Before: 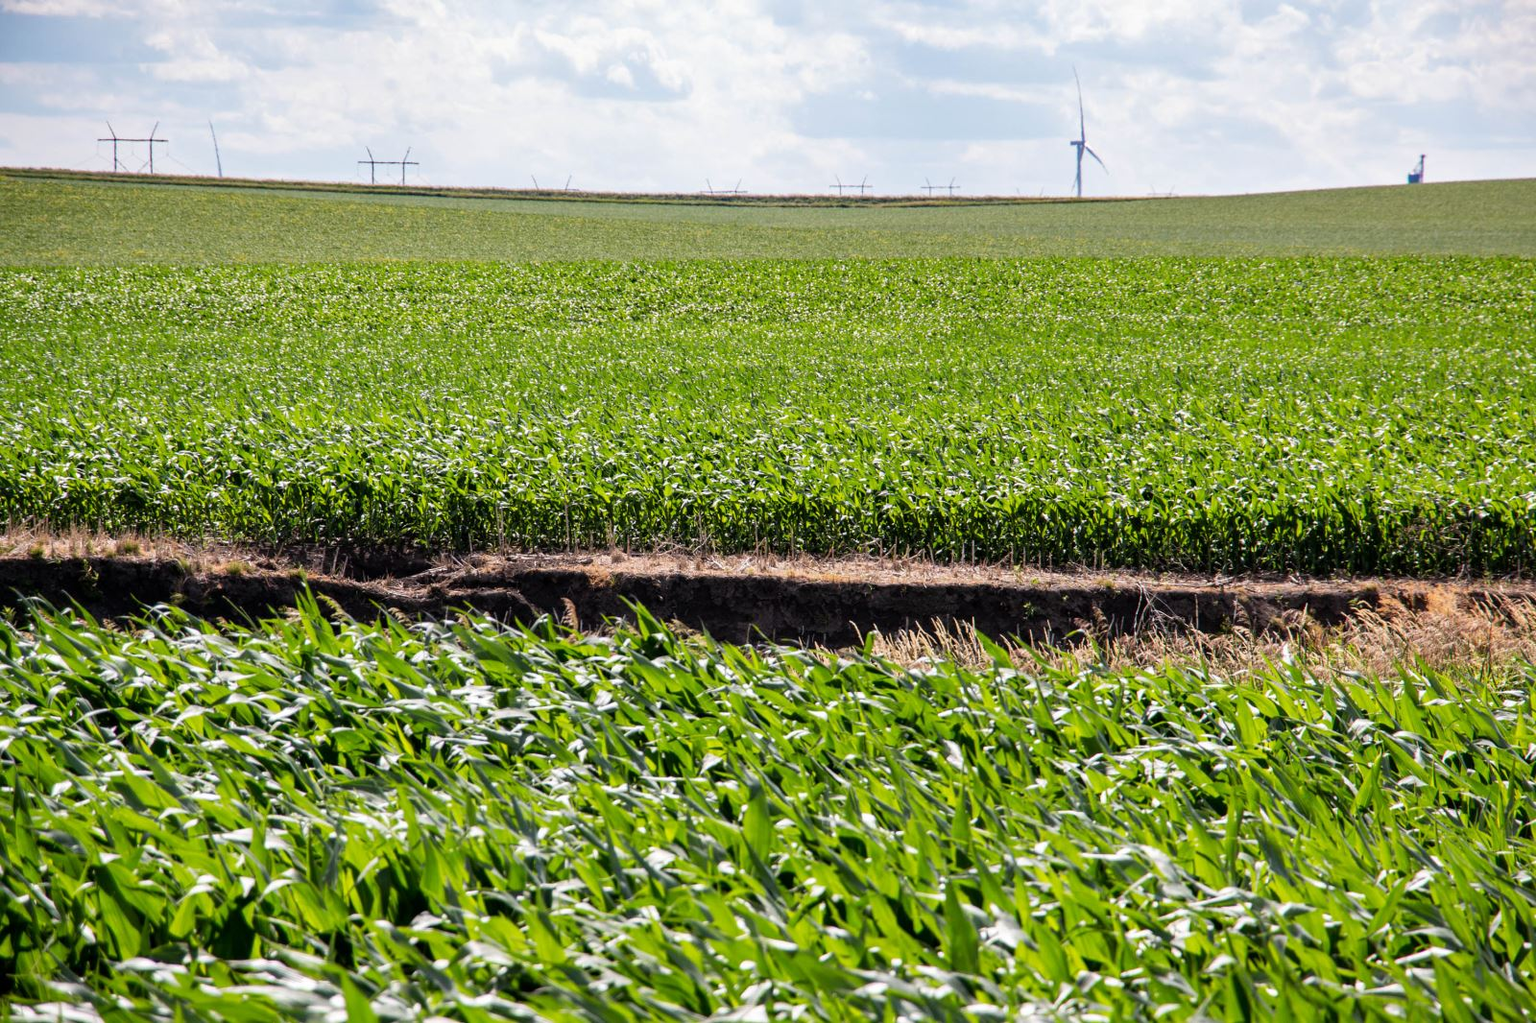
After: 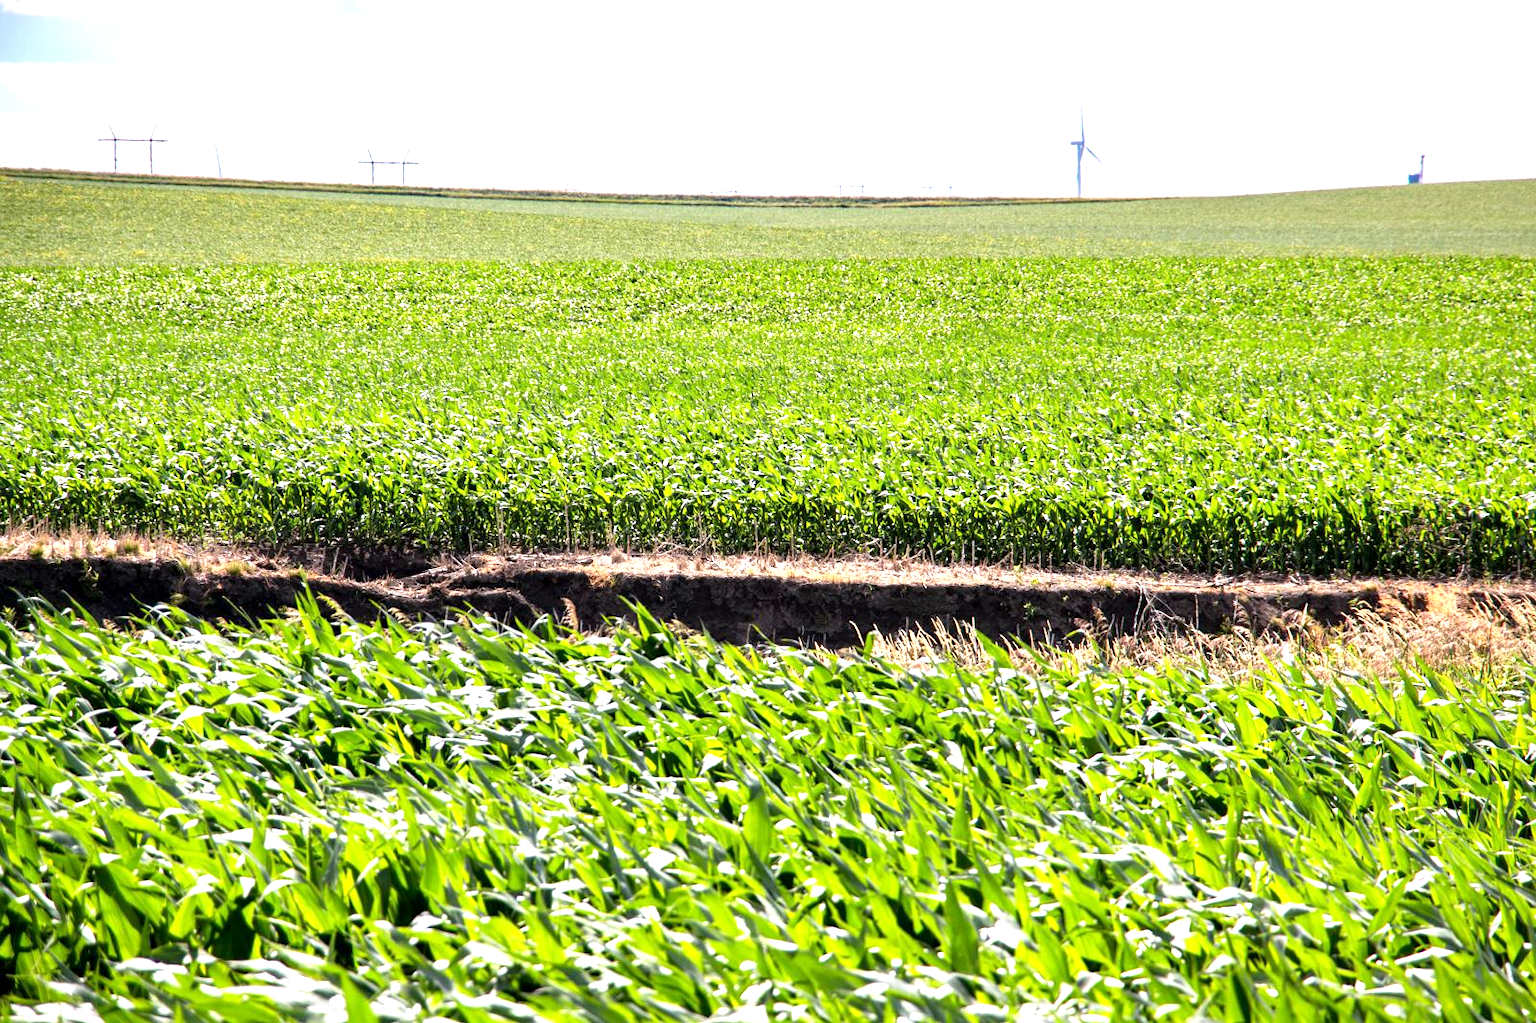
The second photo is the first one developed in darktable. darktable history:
exposure: black level correction 0.001, exposure 1.05 EV, compensate exposure bias true, compensate highlight preservation false
